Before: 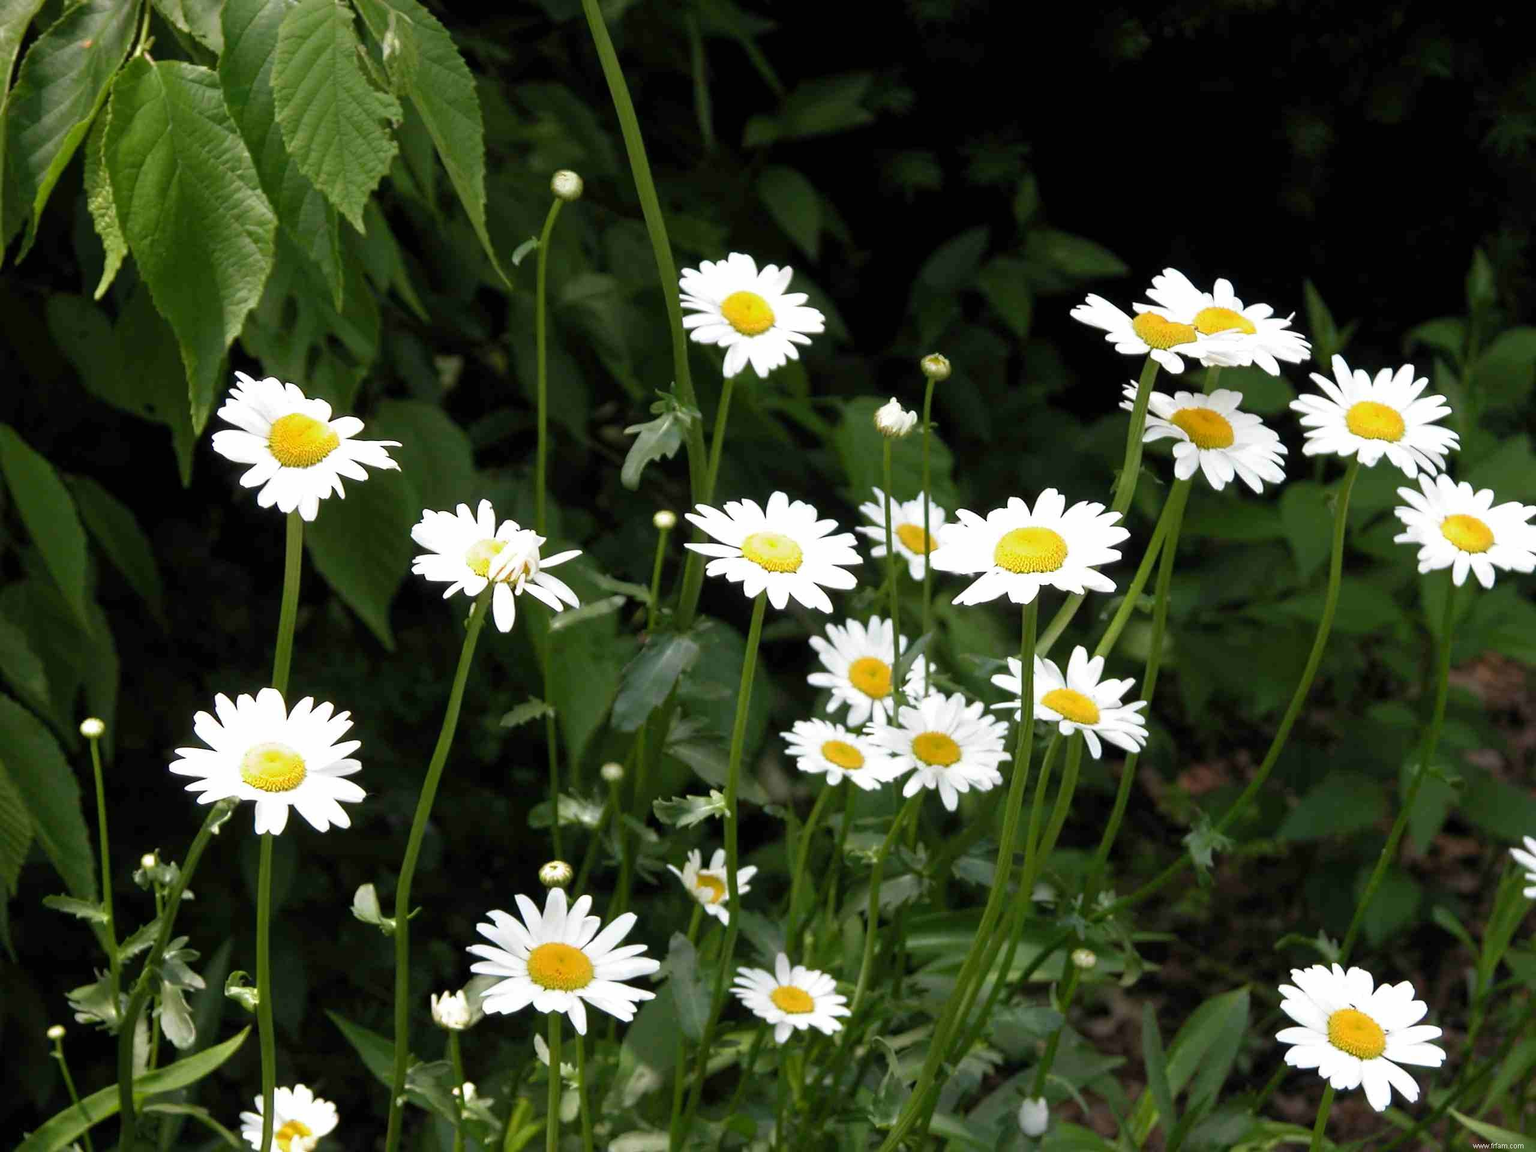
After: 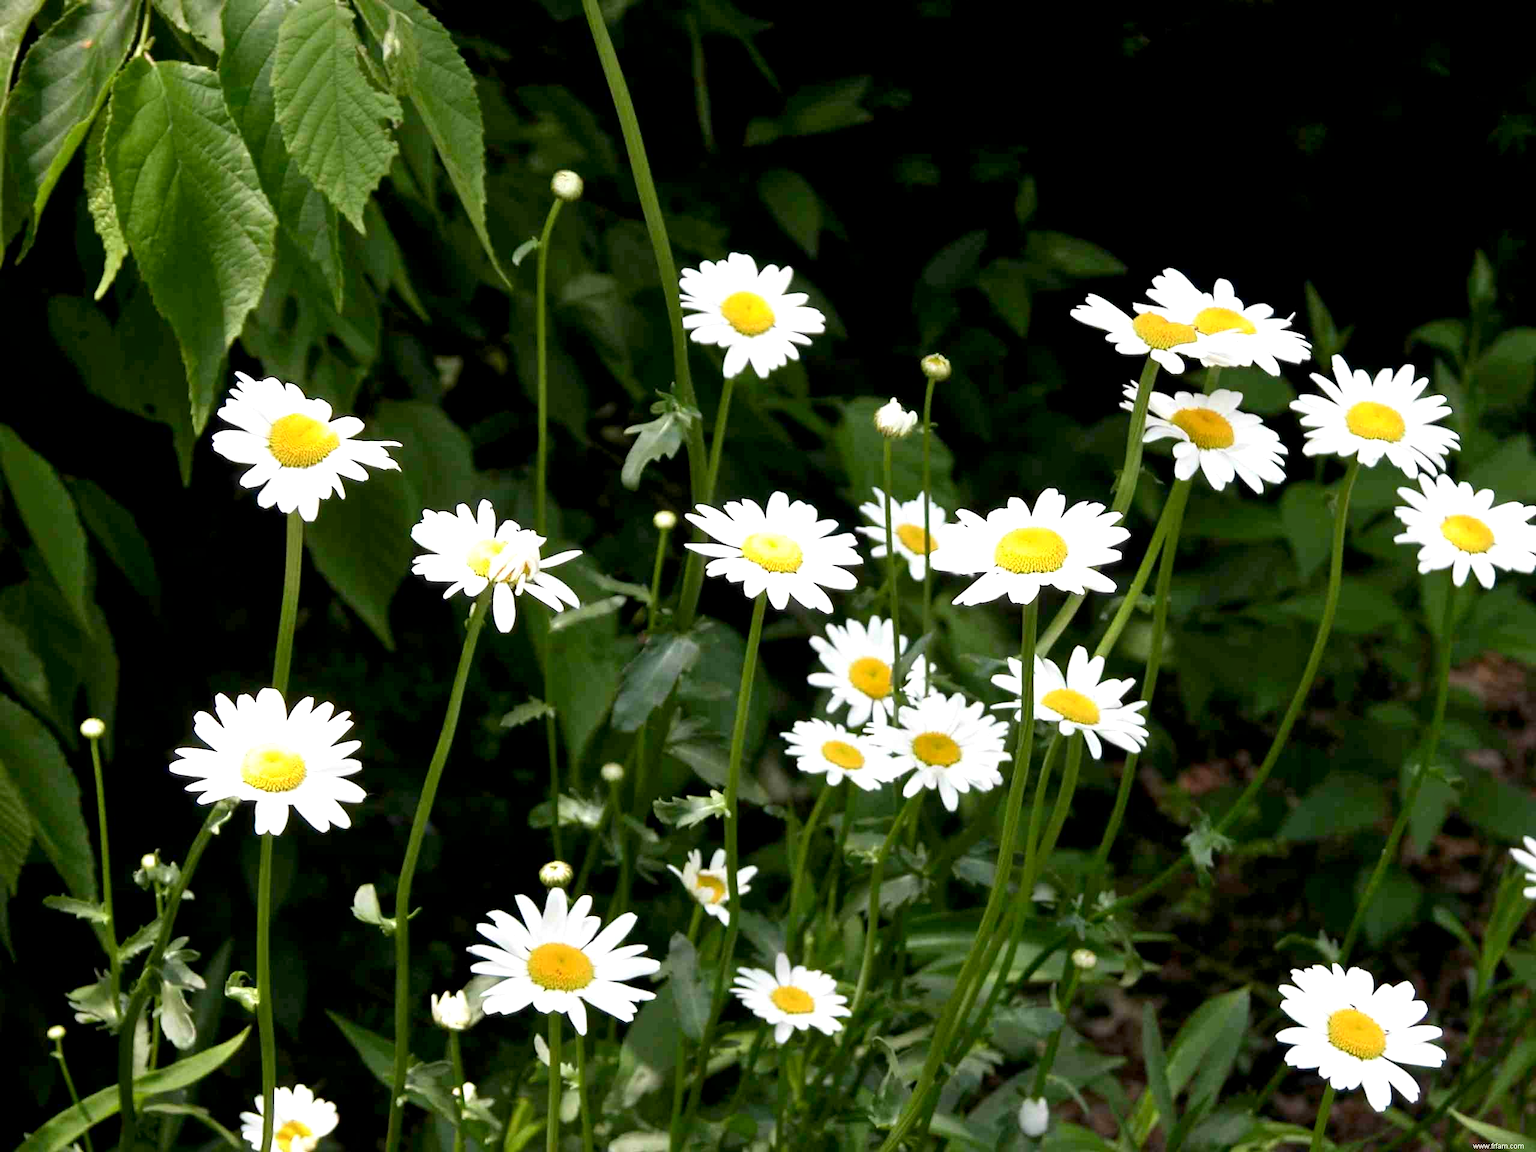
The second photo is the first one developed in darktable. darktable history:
exposure: black level correction 0.005, exposure 0.286 EV, compensate highlight preservation false
contrast brightness saturation: contrast 0.14
shadows and highlights: shadows 24.5, highlights -78.15, soften with gaussian
